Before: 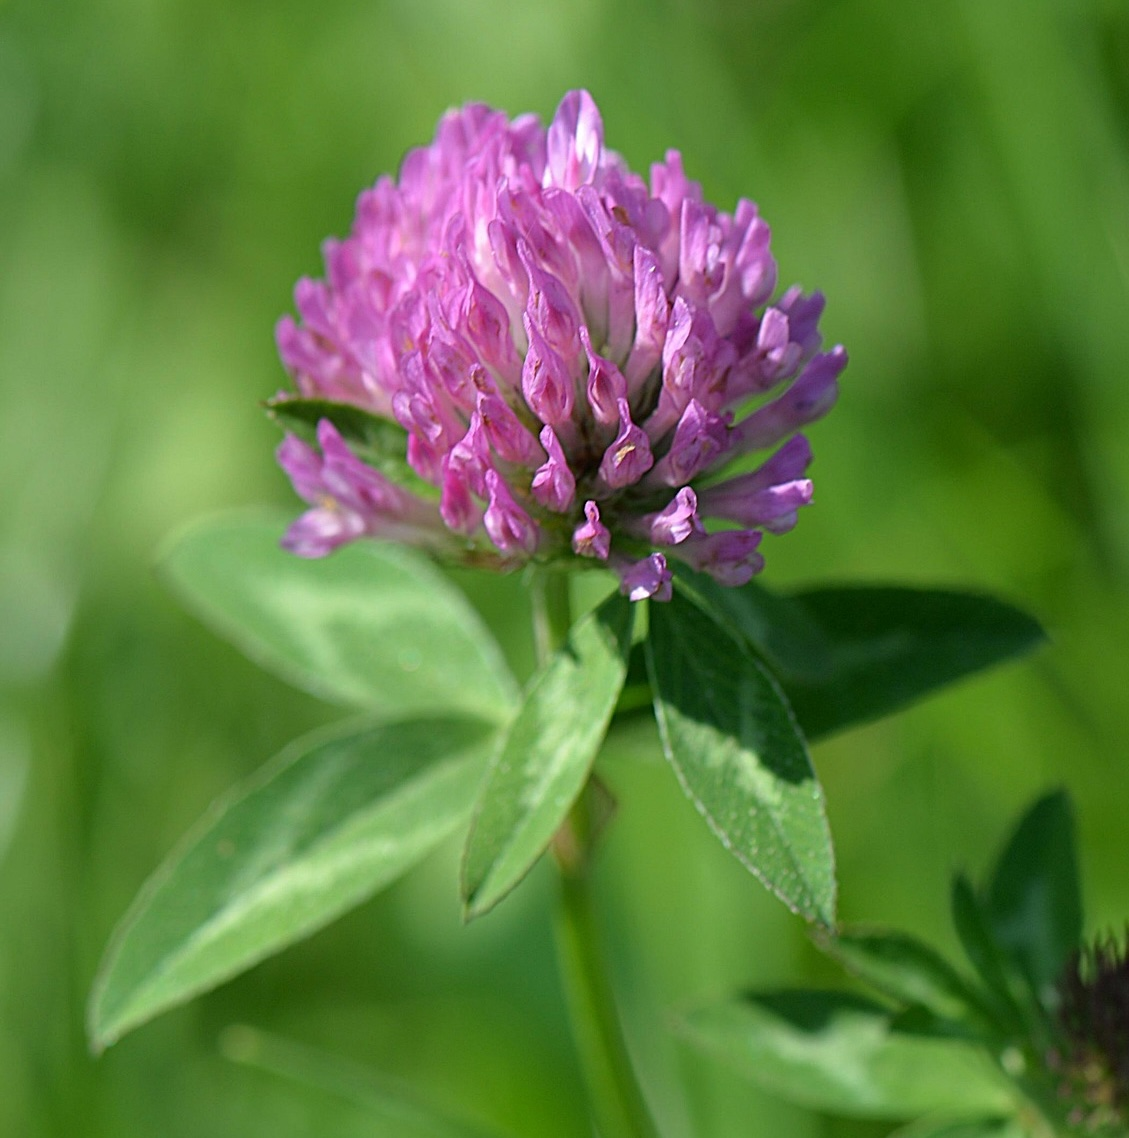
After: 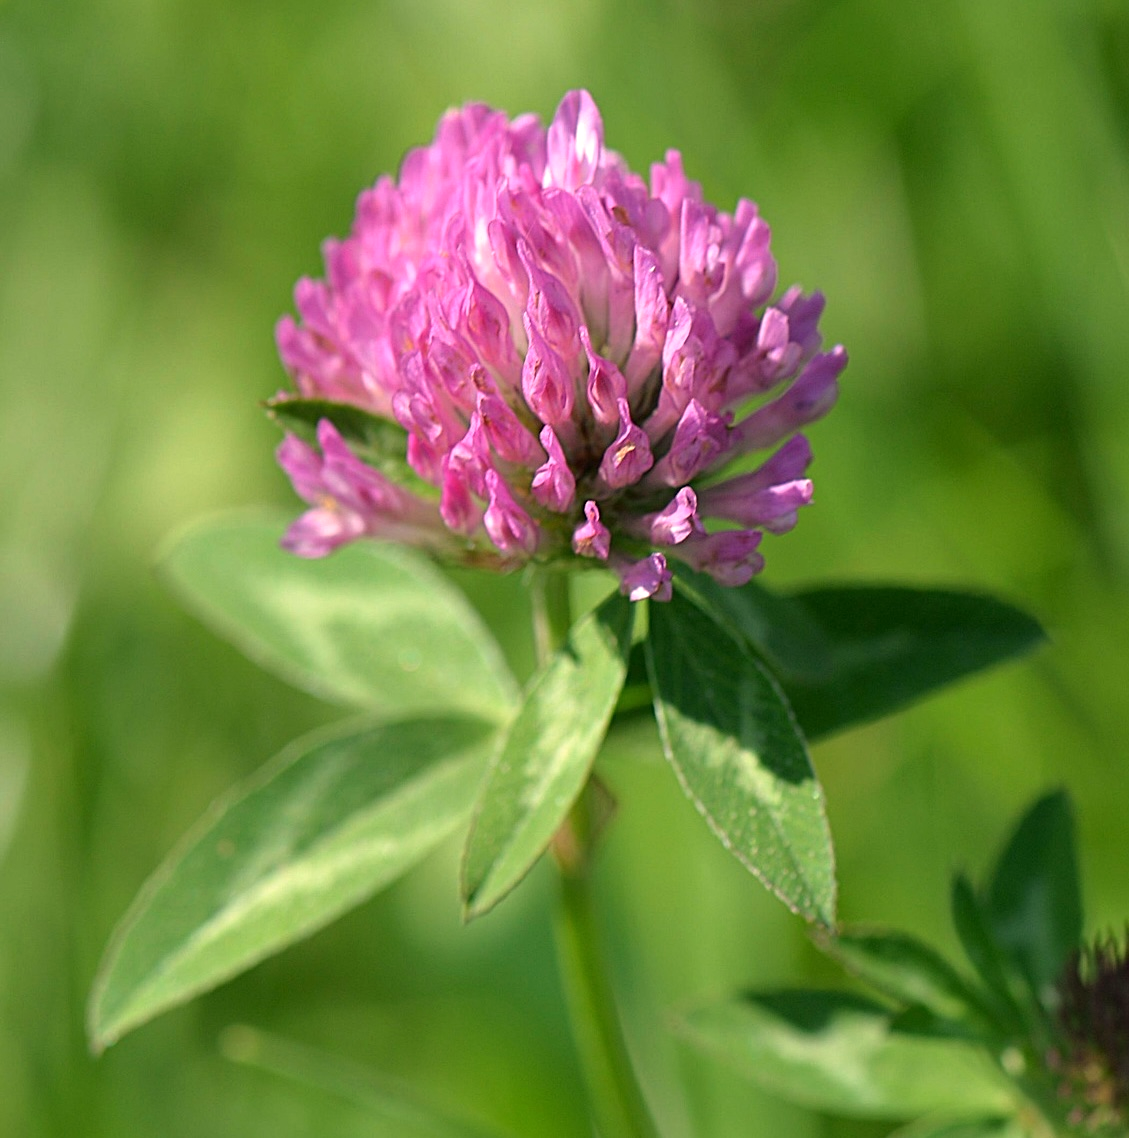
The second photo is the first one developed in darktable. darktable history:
white balance: red 1.127, blue 0.943
shadows and highlights: radius 337.17, shadows 29.01, soften with gaussian
exposure: exposure 0.191 EV, compensate highlight preservation false
